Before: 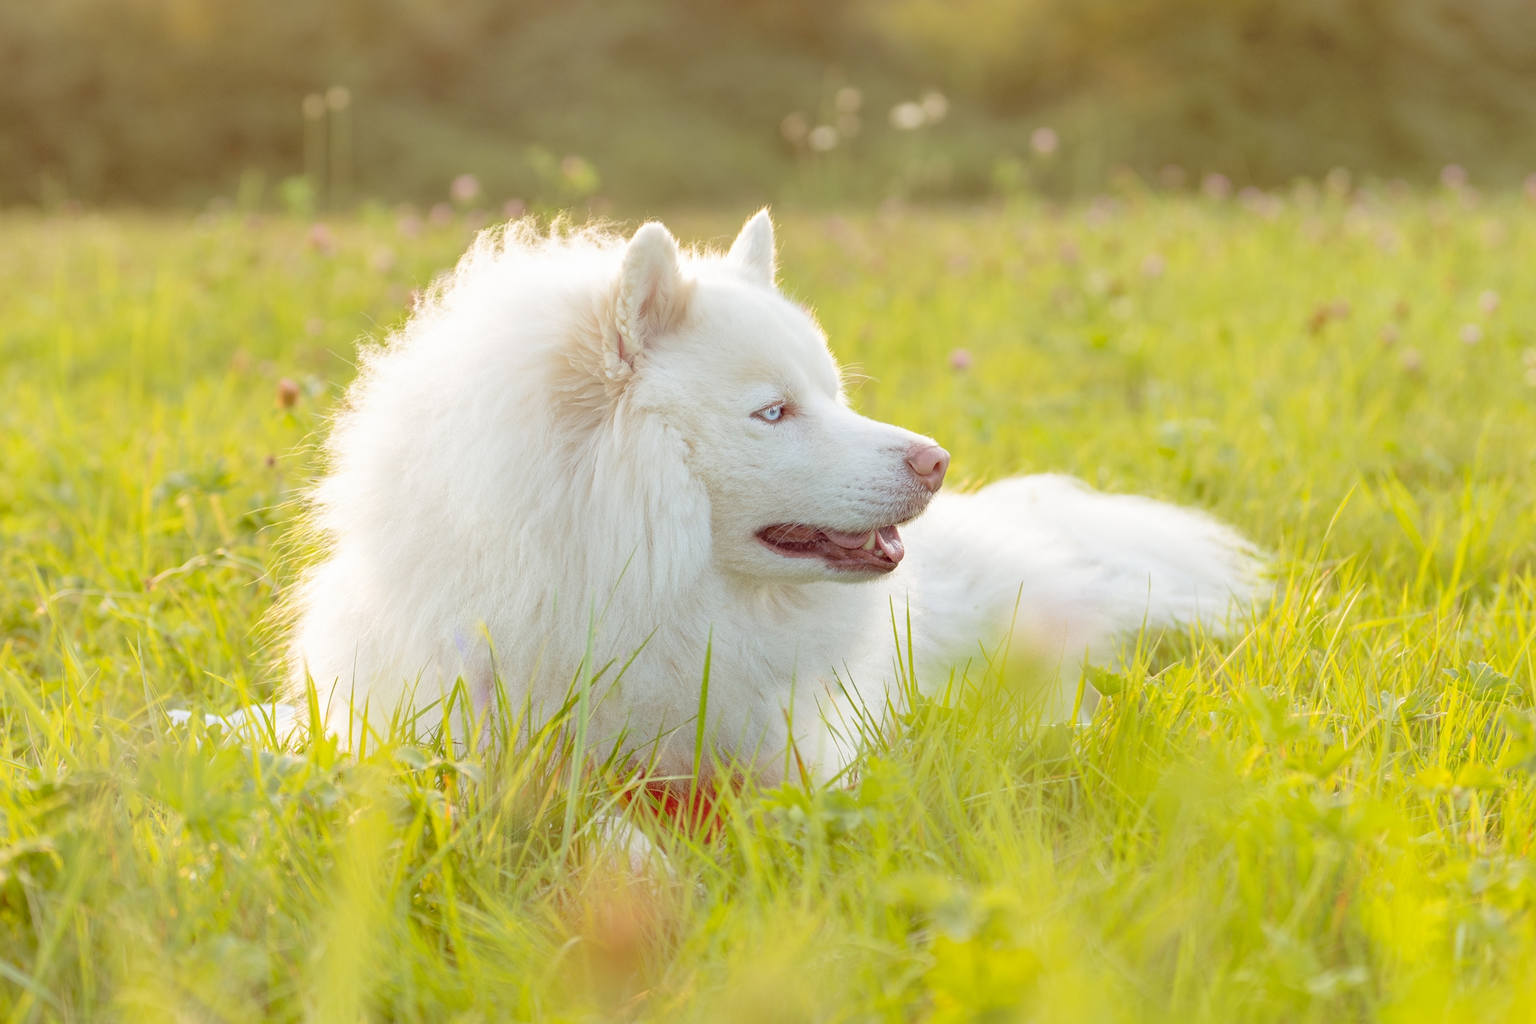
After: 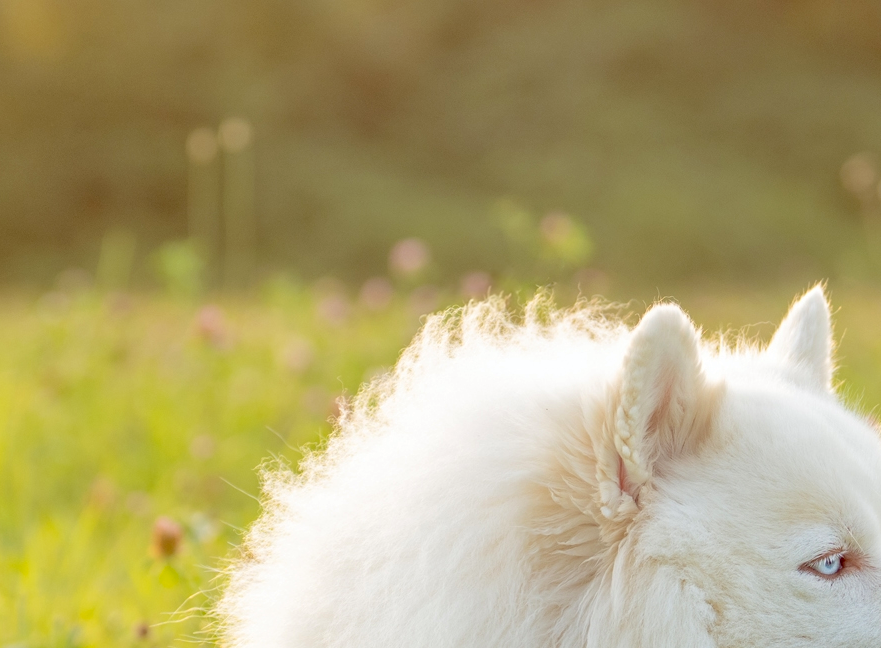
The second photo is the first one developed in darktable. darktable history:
crop and rotate: left 10.817%, top 0.062%, right 47.194%, bottom 53.626%
haze removal: compatibility mode true, adaptive false
